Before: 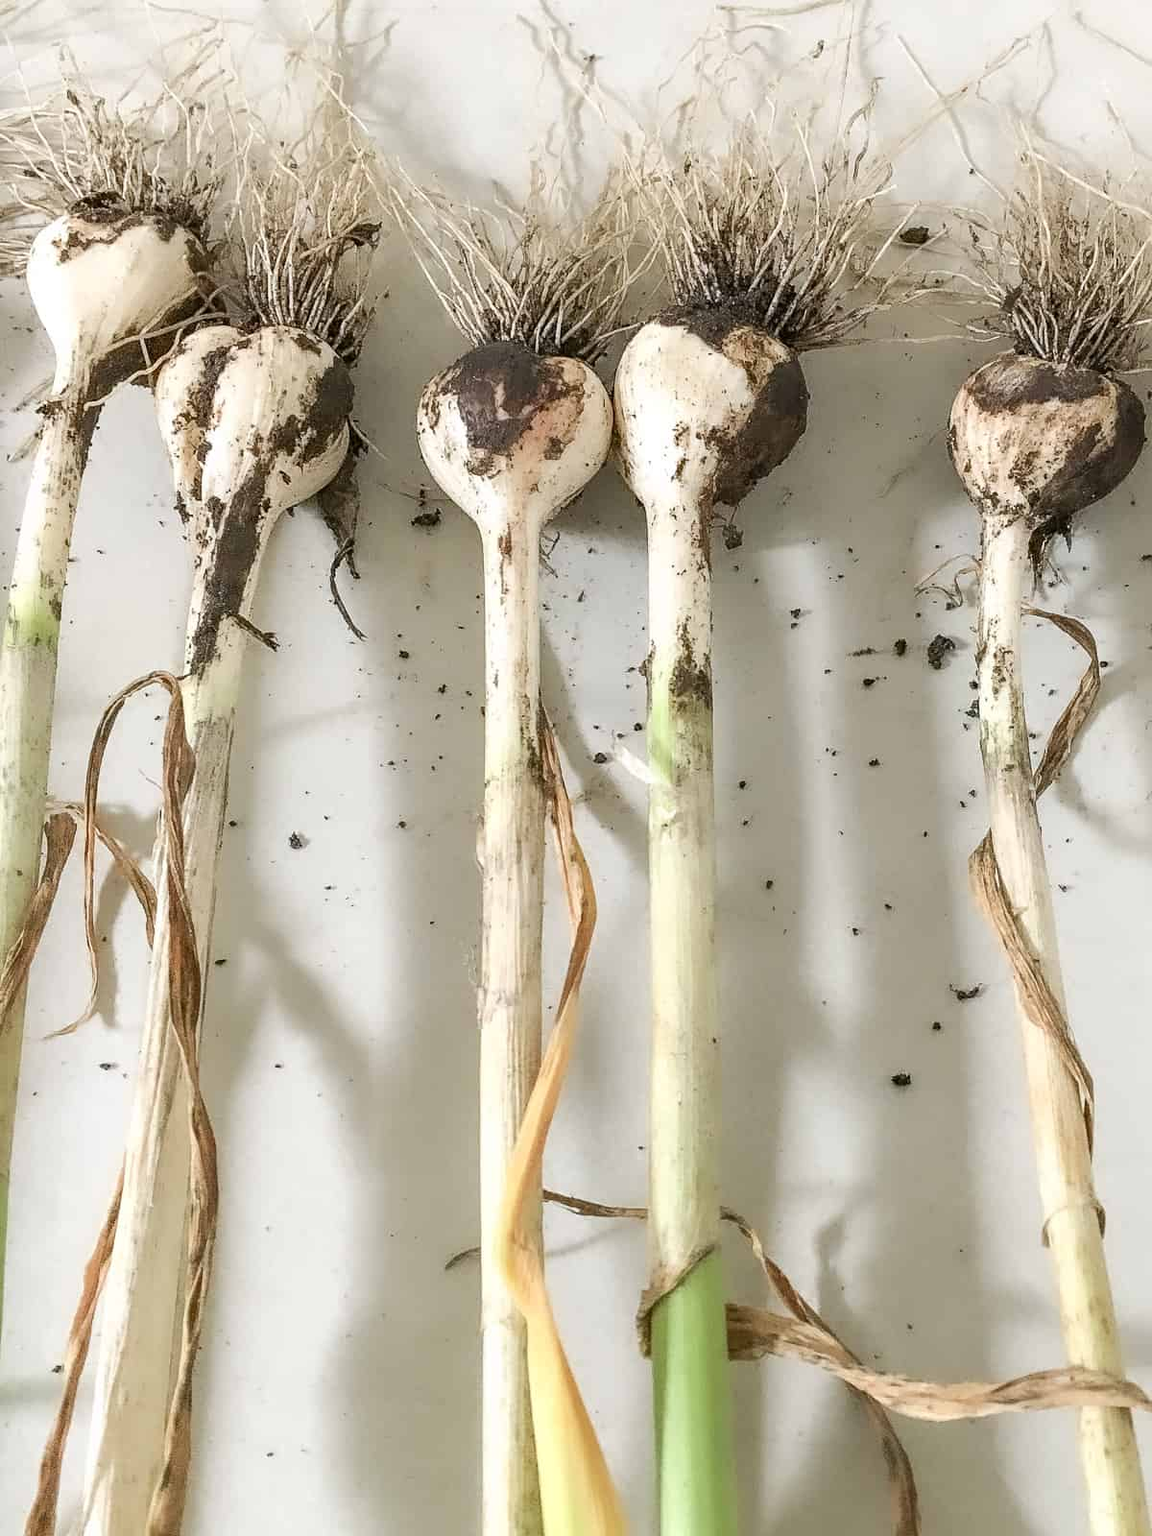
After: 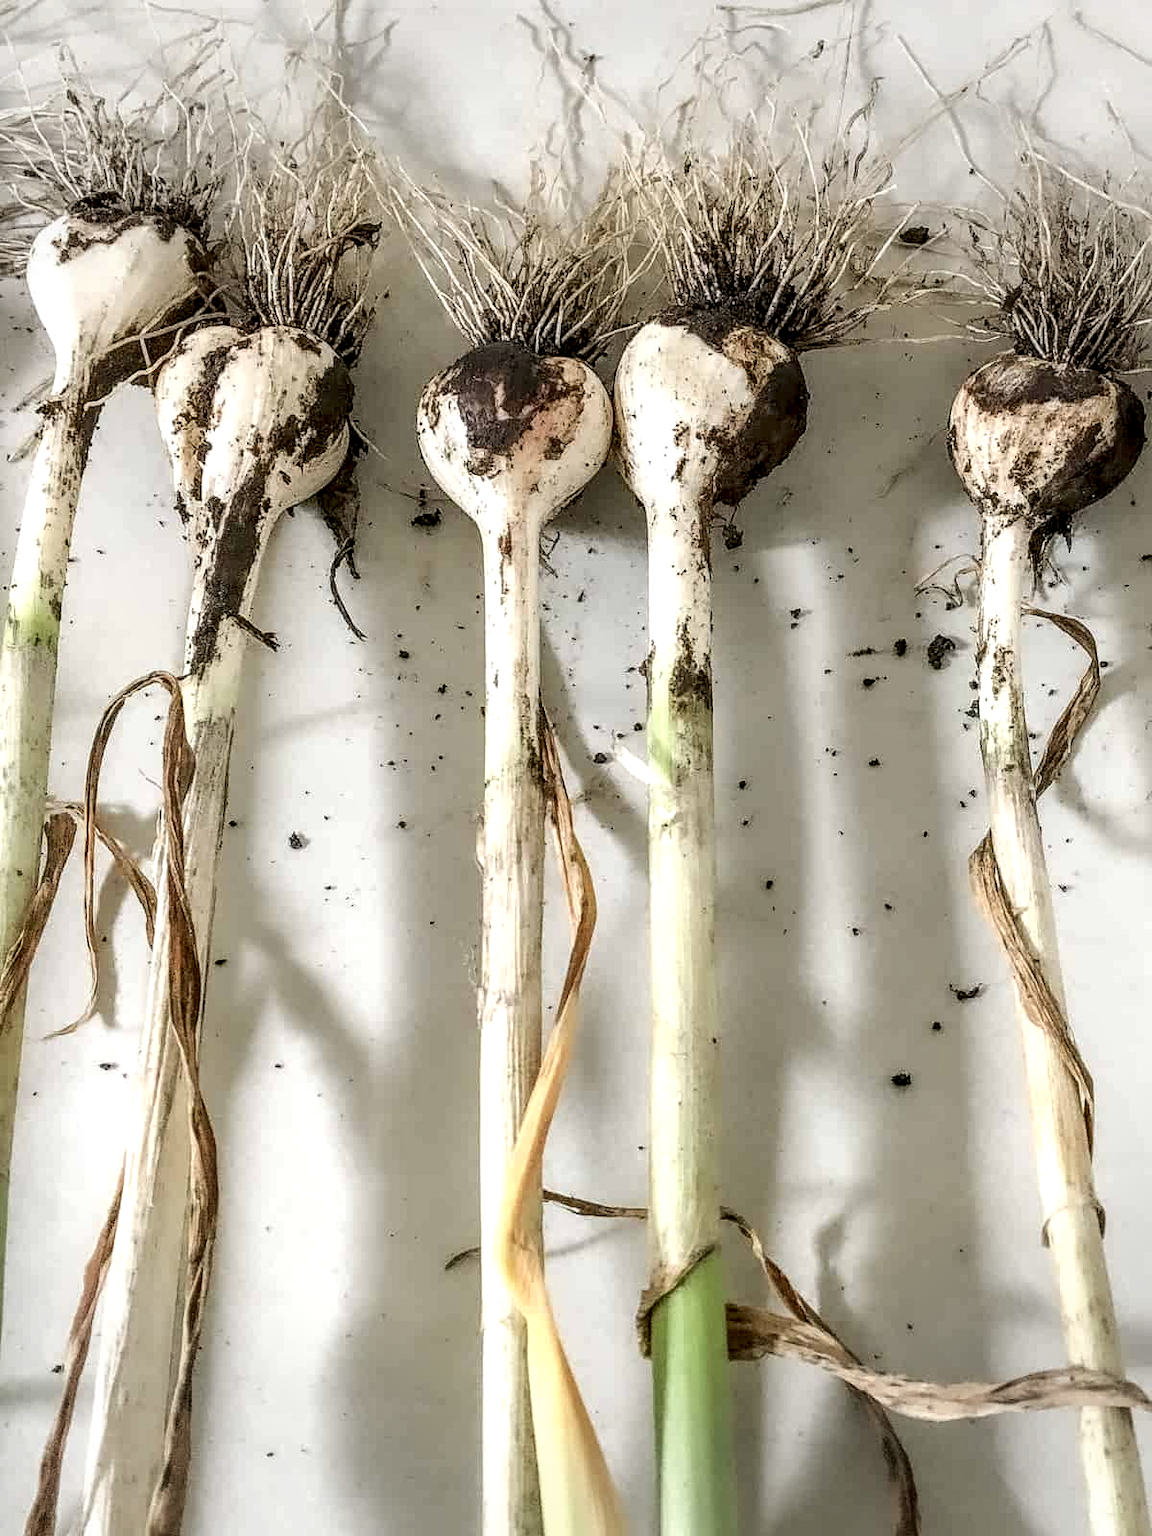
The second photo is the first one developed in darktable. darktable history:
local contrast: highlights 60%, shadows 60%, detail 160%
vignetting: fall-off start 91%, fall-off radius 39.39%, brightness -0.182, saturation -0.3, width/height ratio 1.219, shape 1.3, dithering 8-bit output, unbound false
